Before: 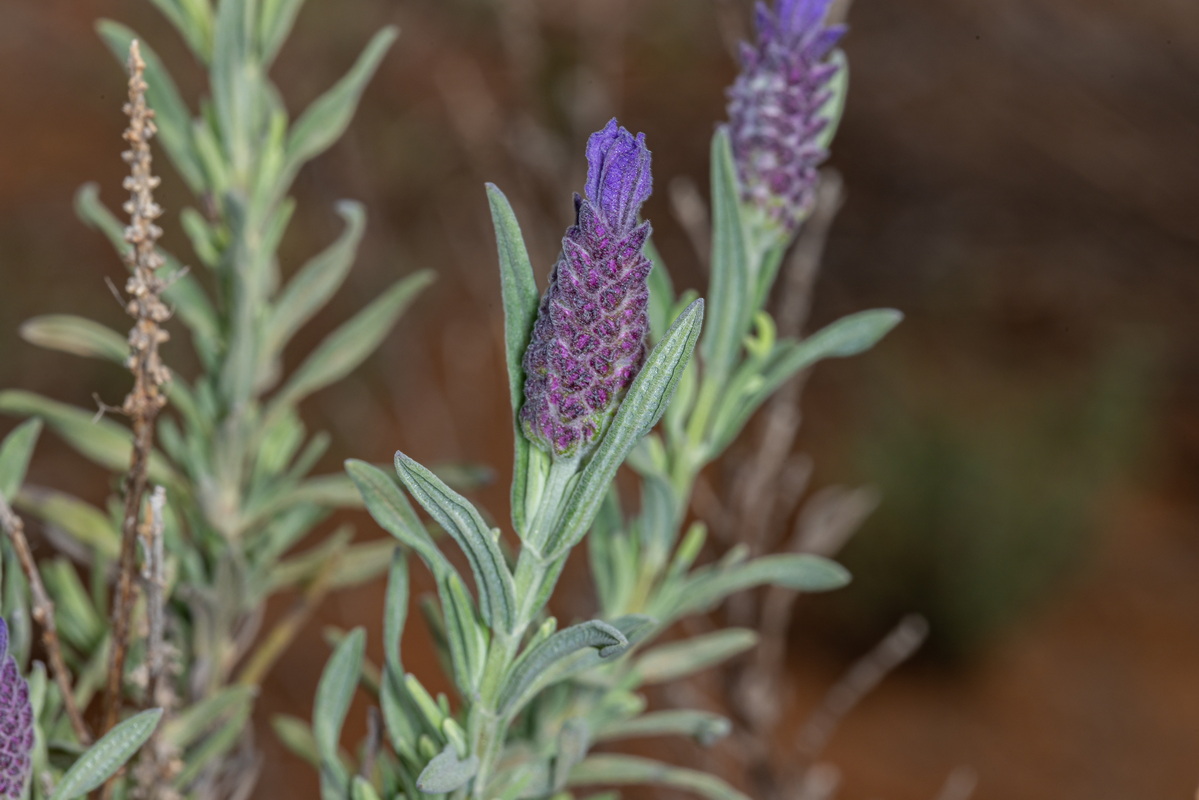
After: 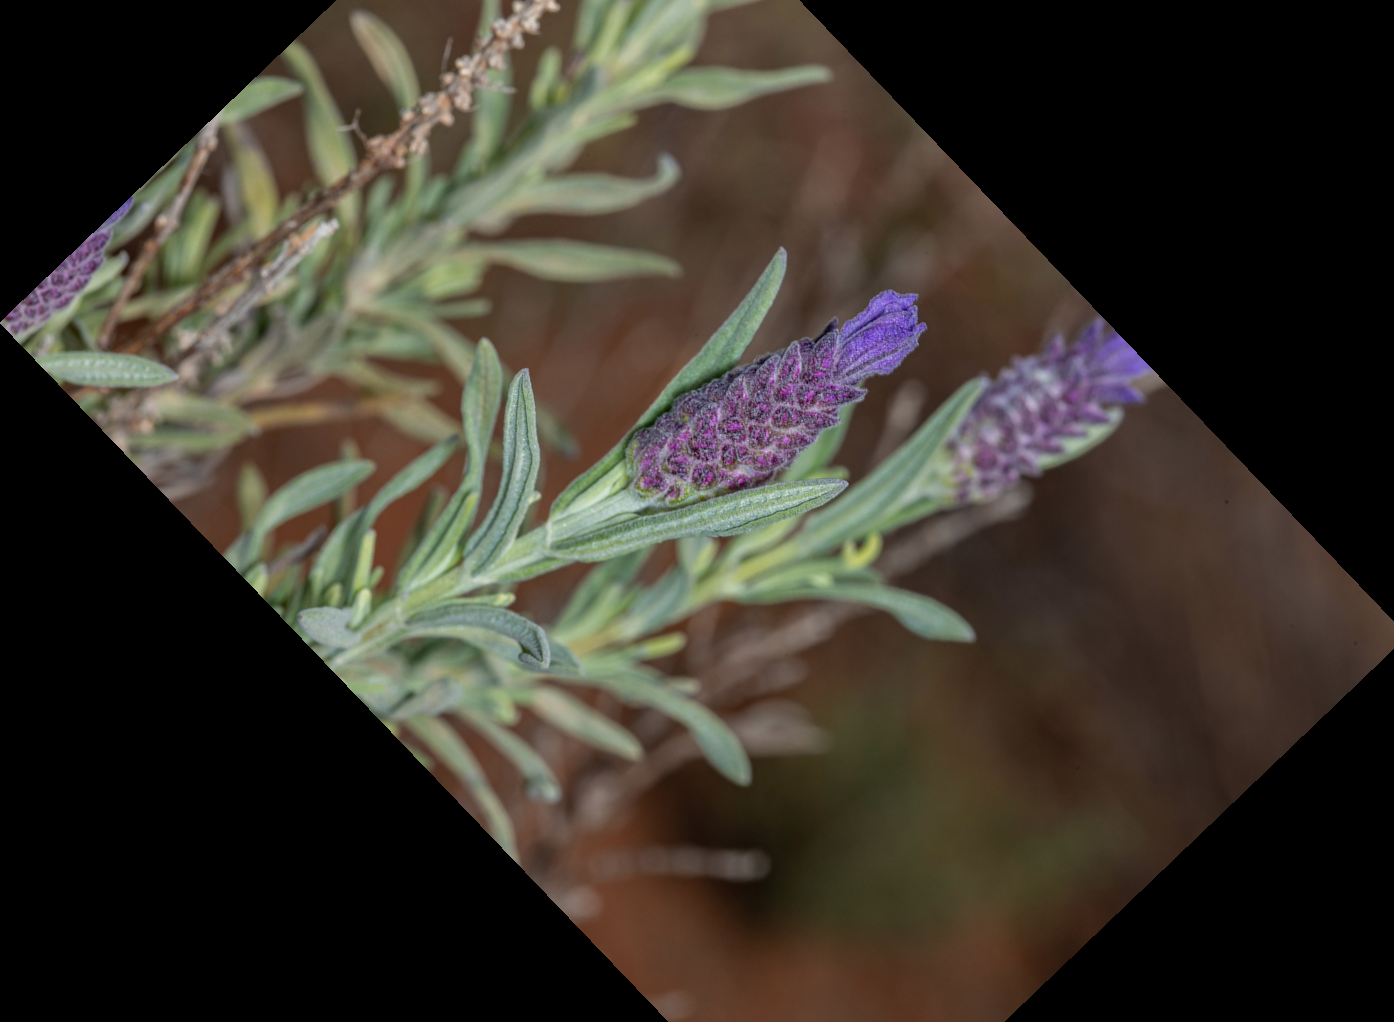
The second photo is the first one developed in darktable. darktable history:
color zones: curves: ch1 [(0, 0.469) (0.072, 0.457) (0.243, 0.494) (0.429, 0.5) (0.571, 0.5) (0.714, 0.5) (0.857, 0.5) (1, 0.469)]; ch2 [(0, 0.499) (0.143, 0.467) (0.242, 0.436) (0.429, 0.493) (0.571, 0.5) (0.714, 0.5) (0.857, 0.5) (1, 0.499)]
crop and rotate: angle -46.26°, top 16.234%, right 0.912%, bottom 11.704%
